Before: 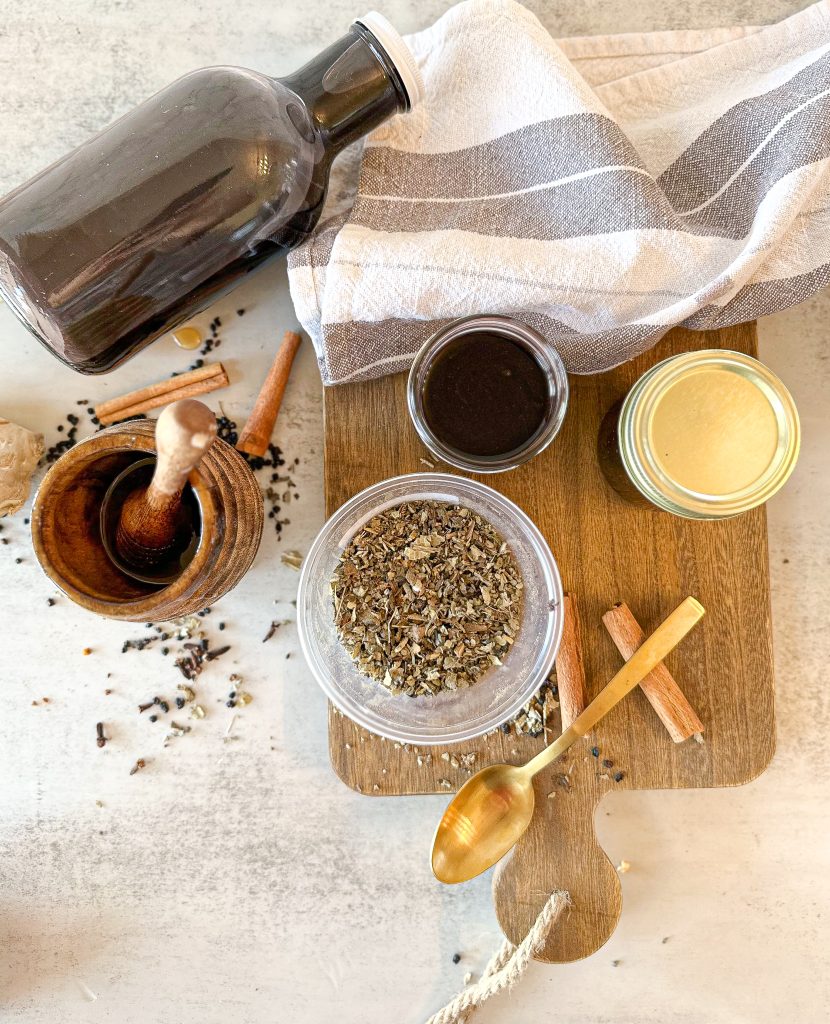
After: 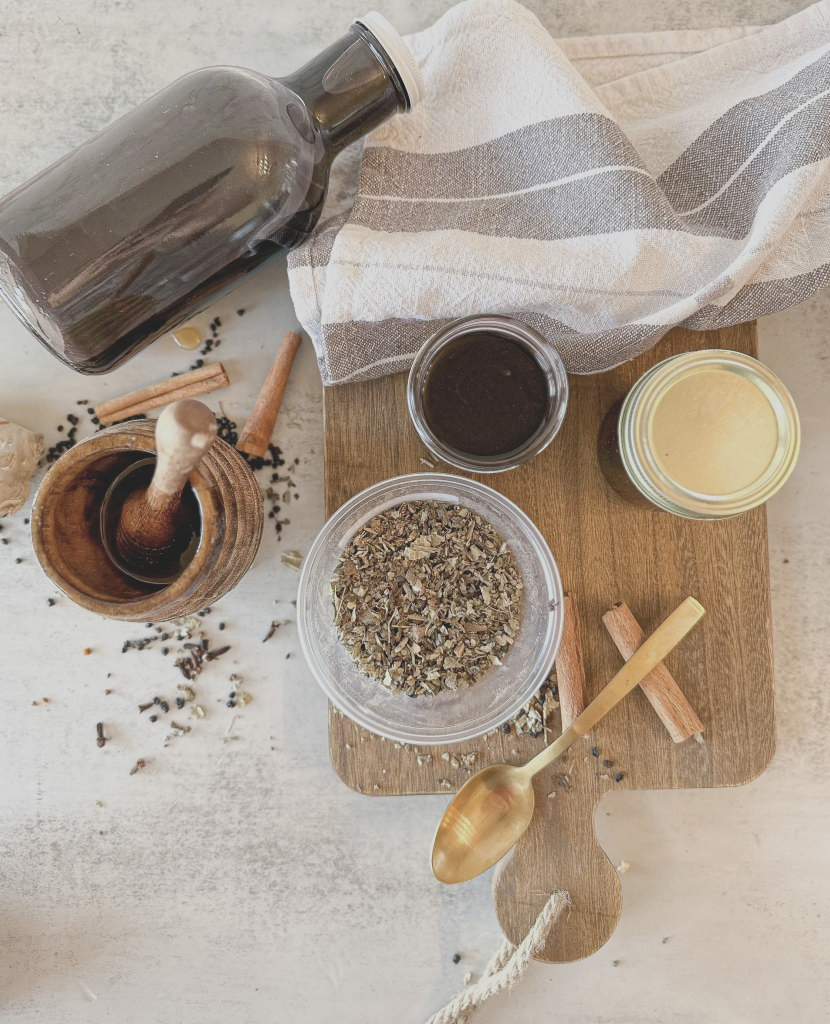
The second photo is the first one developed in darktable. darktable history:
contrast brightness saturation: contrast -0.262, saturation -0.431
